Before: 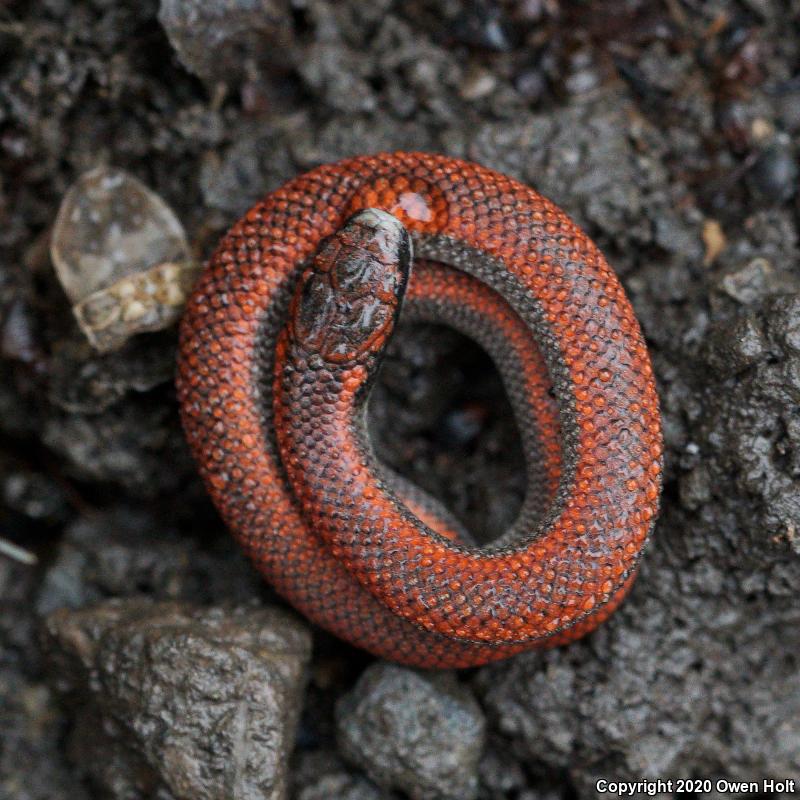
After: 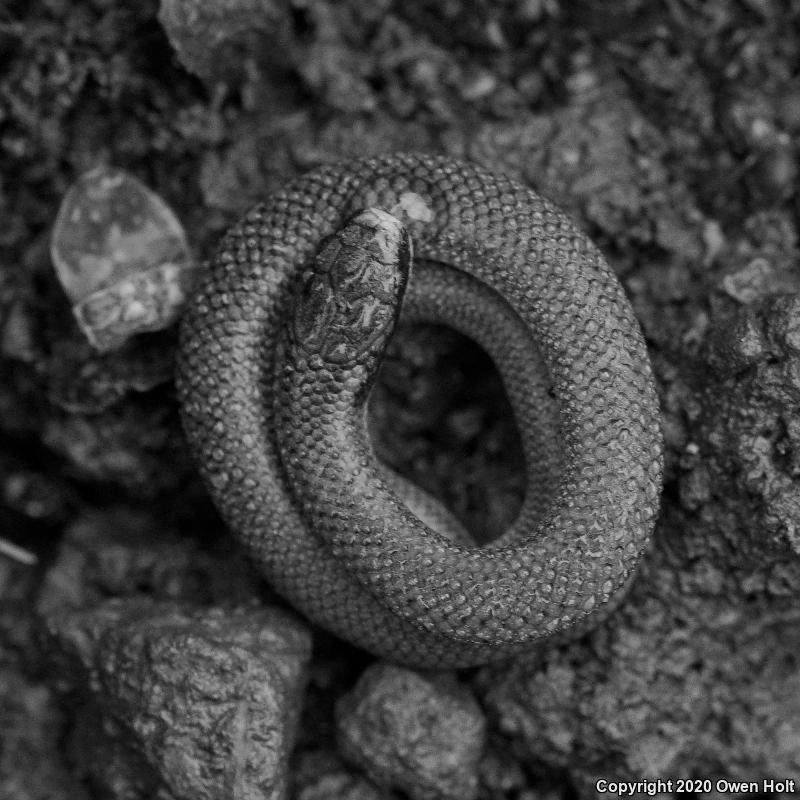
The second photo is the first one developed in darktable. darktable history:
color correction: saturation 0.8
color balance rgb: perceptual saturation grading › global saturation 30%, global vibrance 20%
color calibration: illuminant same as pipeline (D50), x 0.346, y 0.359, temperature 5002.42 K
monochrome: a 26.22, b 42.67, size 0.8
rotate and perspective: crop left 0, crop top 0
